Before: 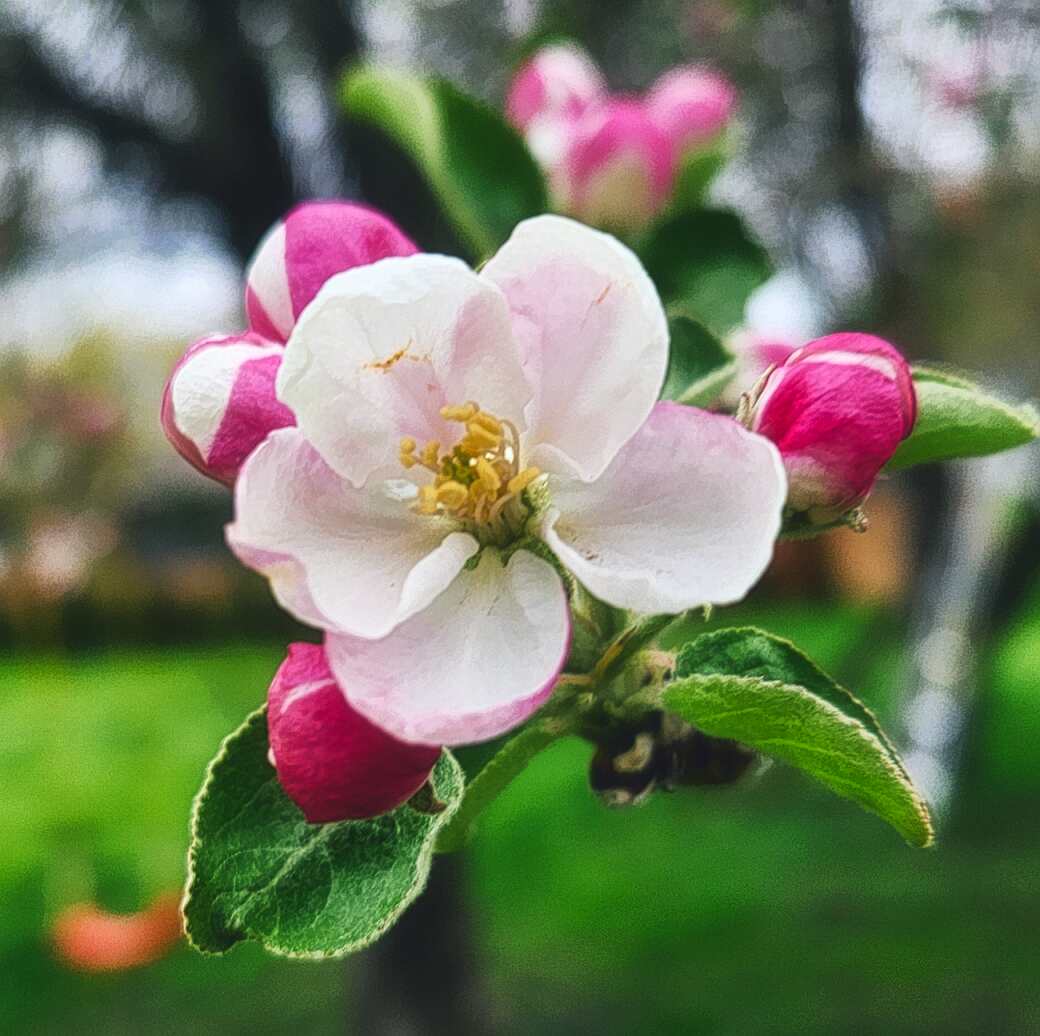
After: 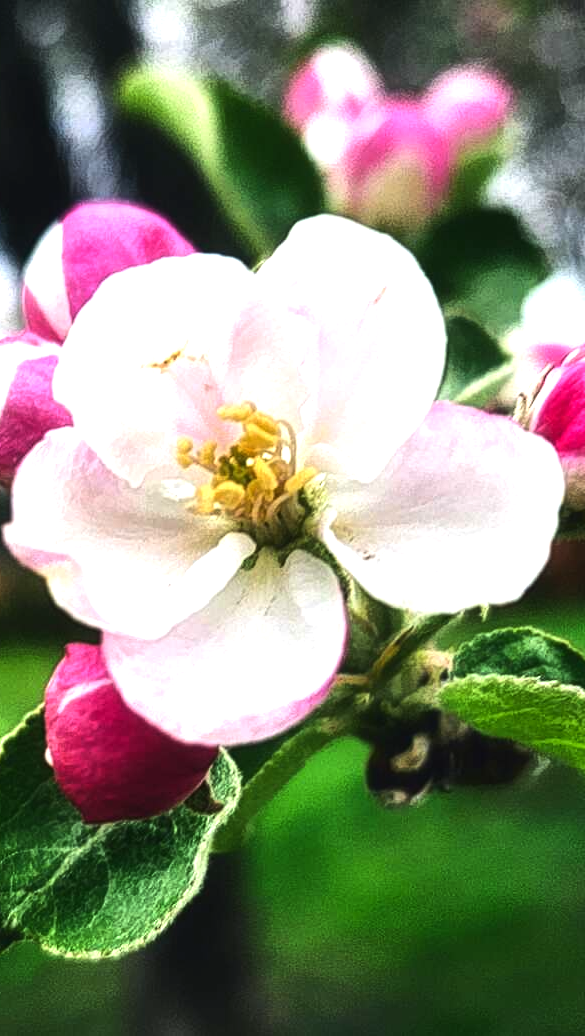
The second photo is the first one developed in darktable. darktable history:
tone equalizer: -8 EV -1.08 EV, -7 EV -1.01 EV, -6 EV -0.867 EV, -5 EV -0.578 EV, -3 EV 0.578 EV, -2 EV 0.867 EV, -1 EV 1.01 EV, +0 EV 1.08 EV, edges refinement/feathering 500, mask exposure compensation -1.57 EV, preserve details no
crop: left 21.496%, right 22.254%
